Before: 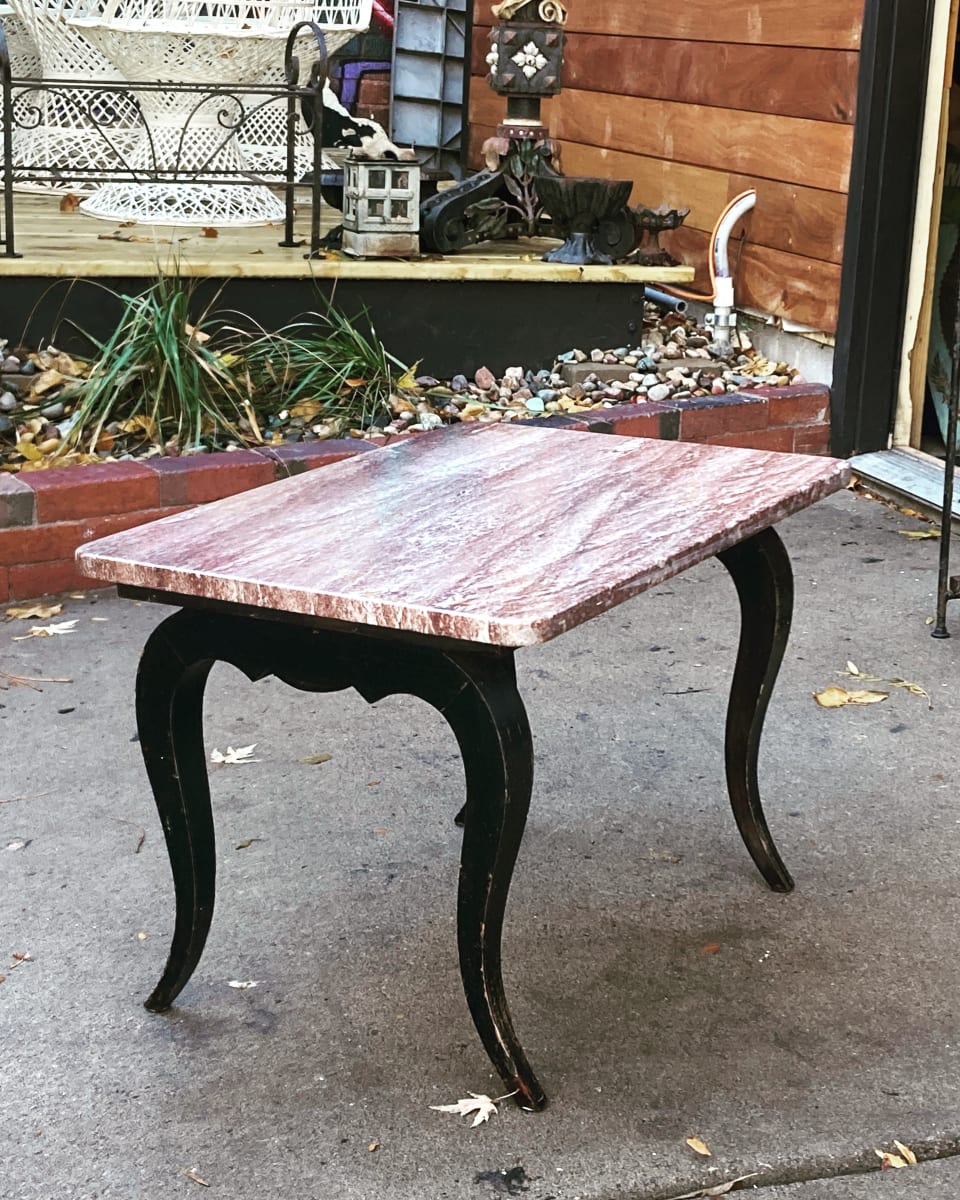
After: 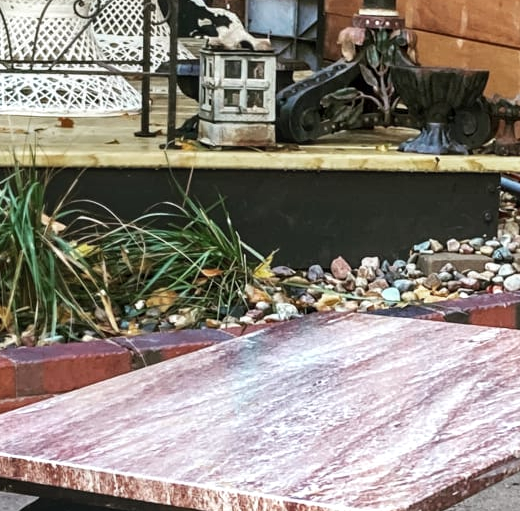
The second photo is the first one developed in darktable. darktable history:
local contrast: on, module defaults
crop: left 15.083%, top 9.242%, right 30.676%, bottom 48.167%
